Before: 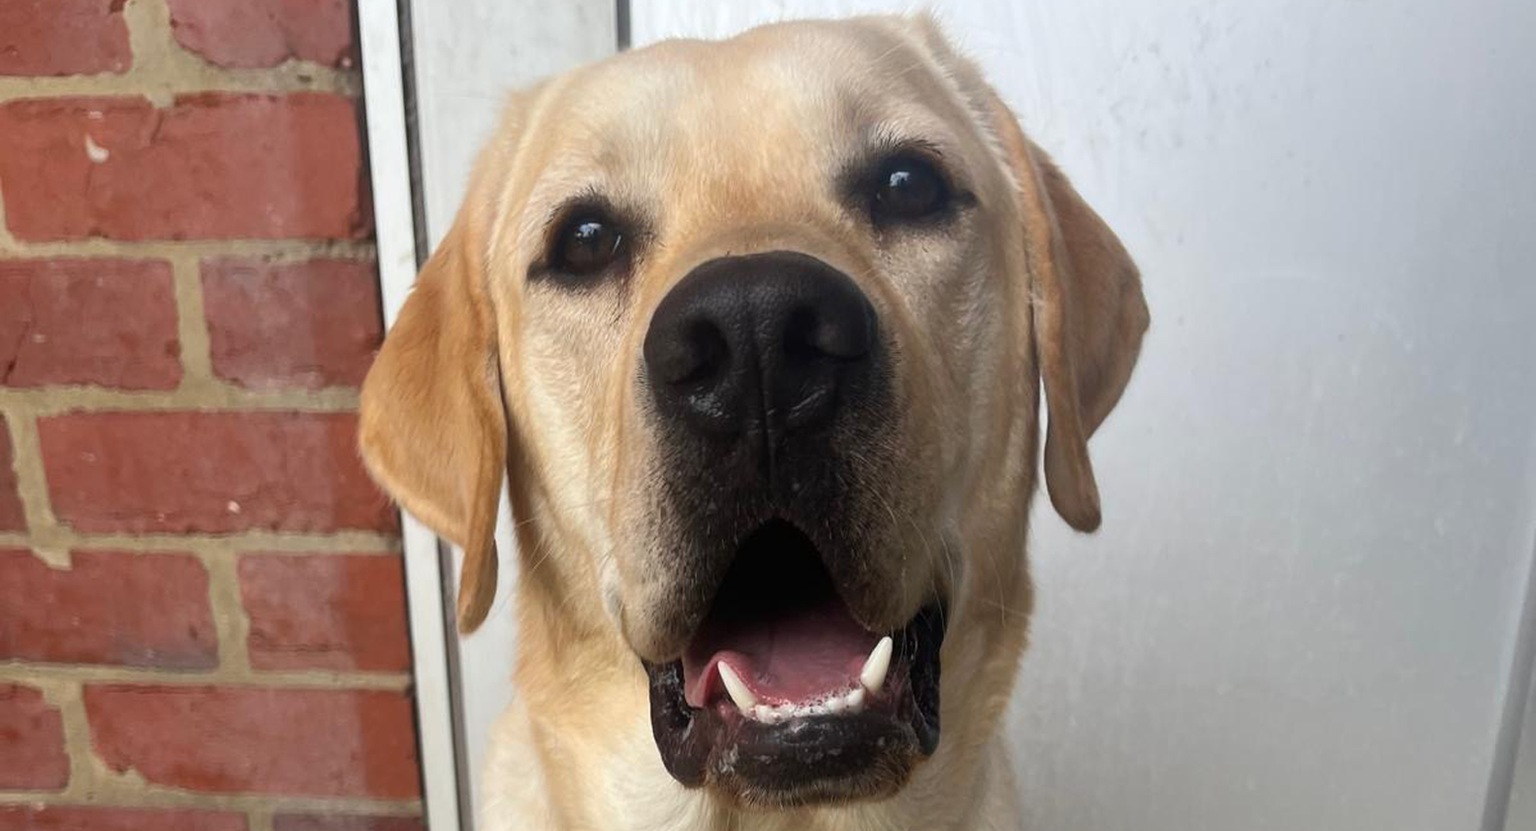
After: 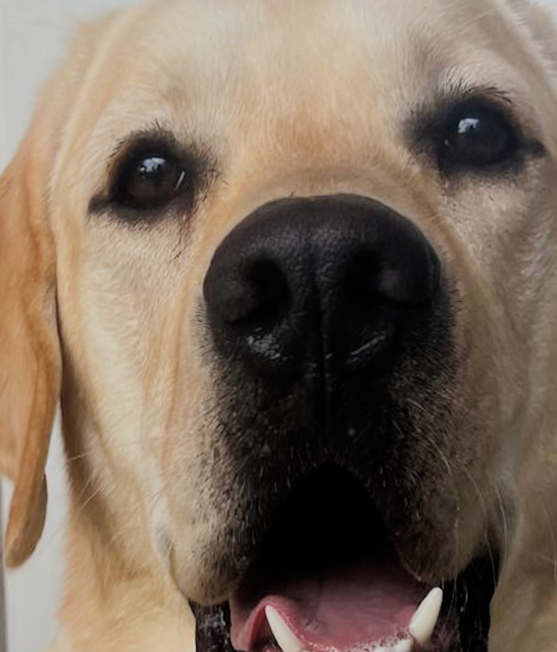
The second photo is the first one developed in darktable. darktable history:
rotate and perspective: rotation 2.27°, automatic cropping off
crop and rotate: left 29.476%, top 10.214%, right 35.32%, bottom 17.333%
filmic rgb: black relative exposure -7.65 EV, white relative exposure 4.56 EV, hardness 3.61
